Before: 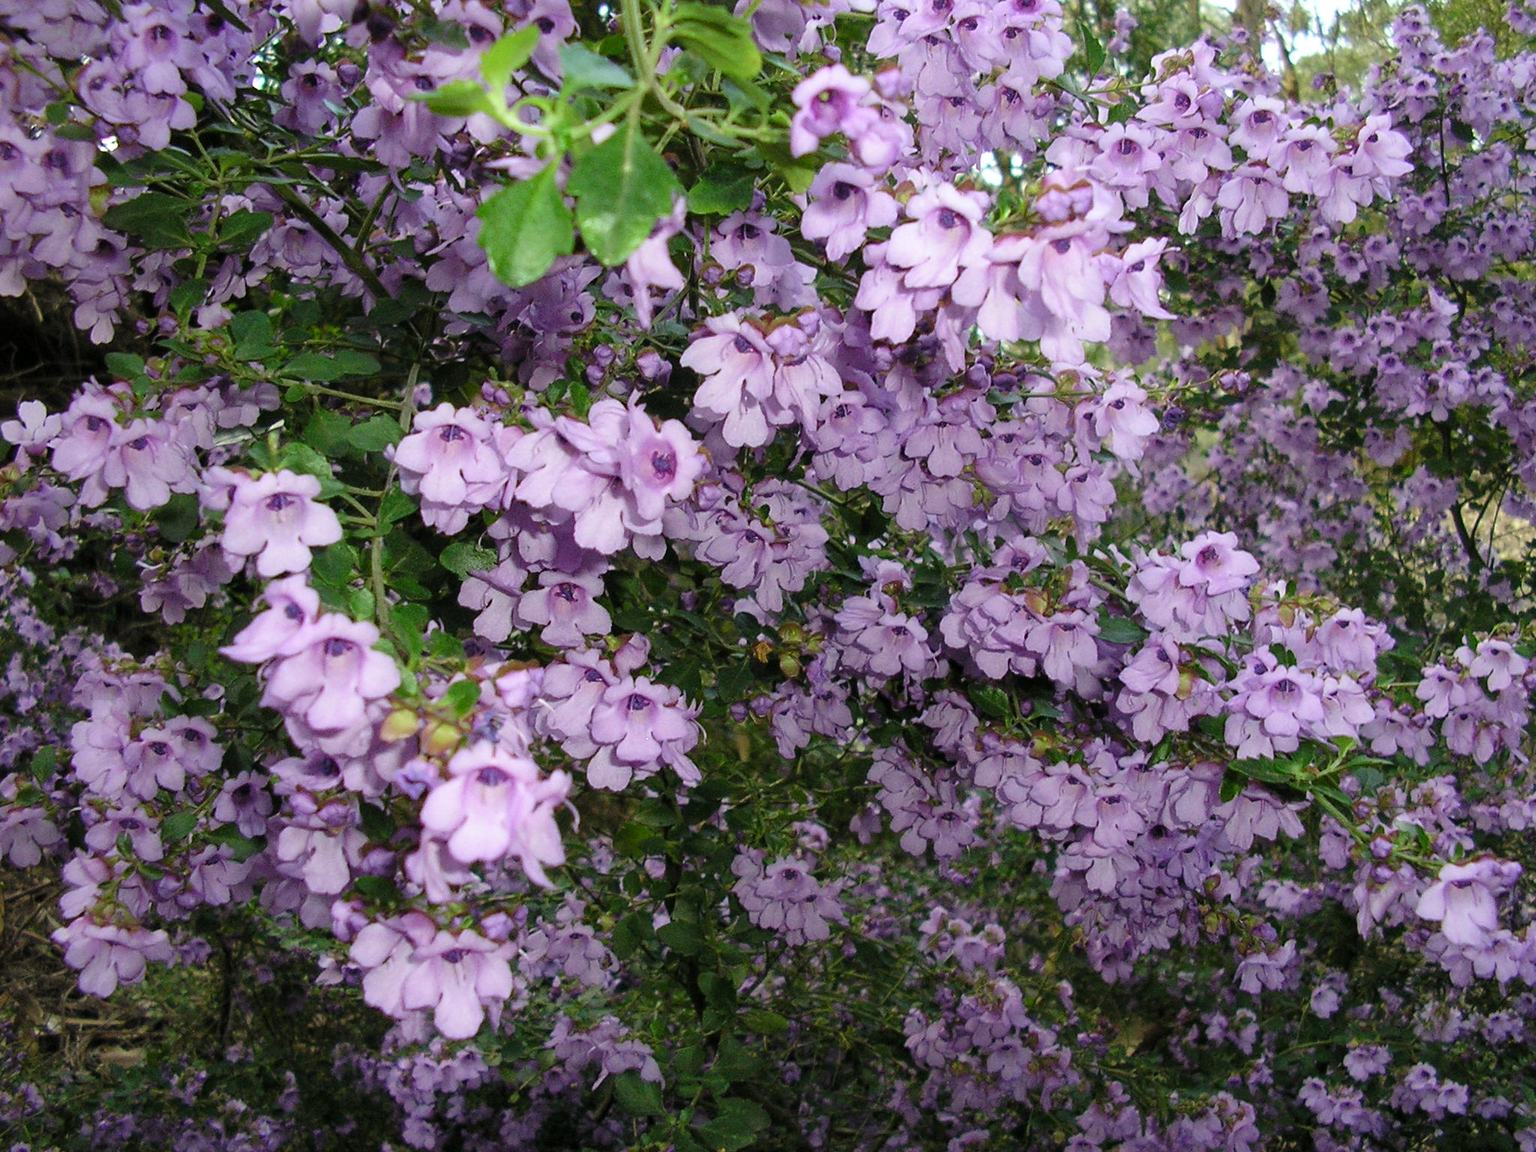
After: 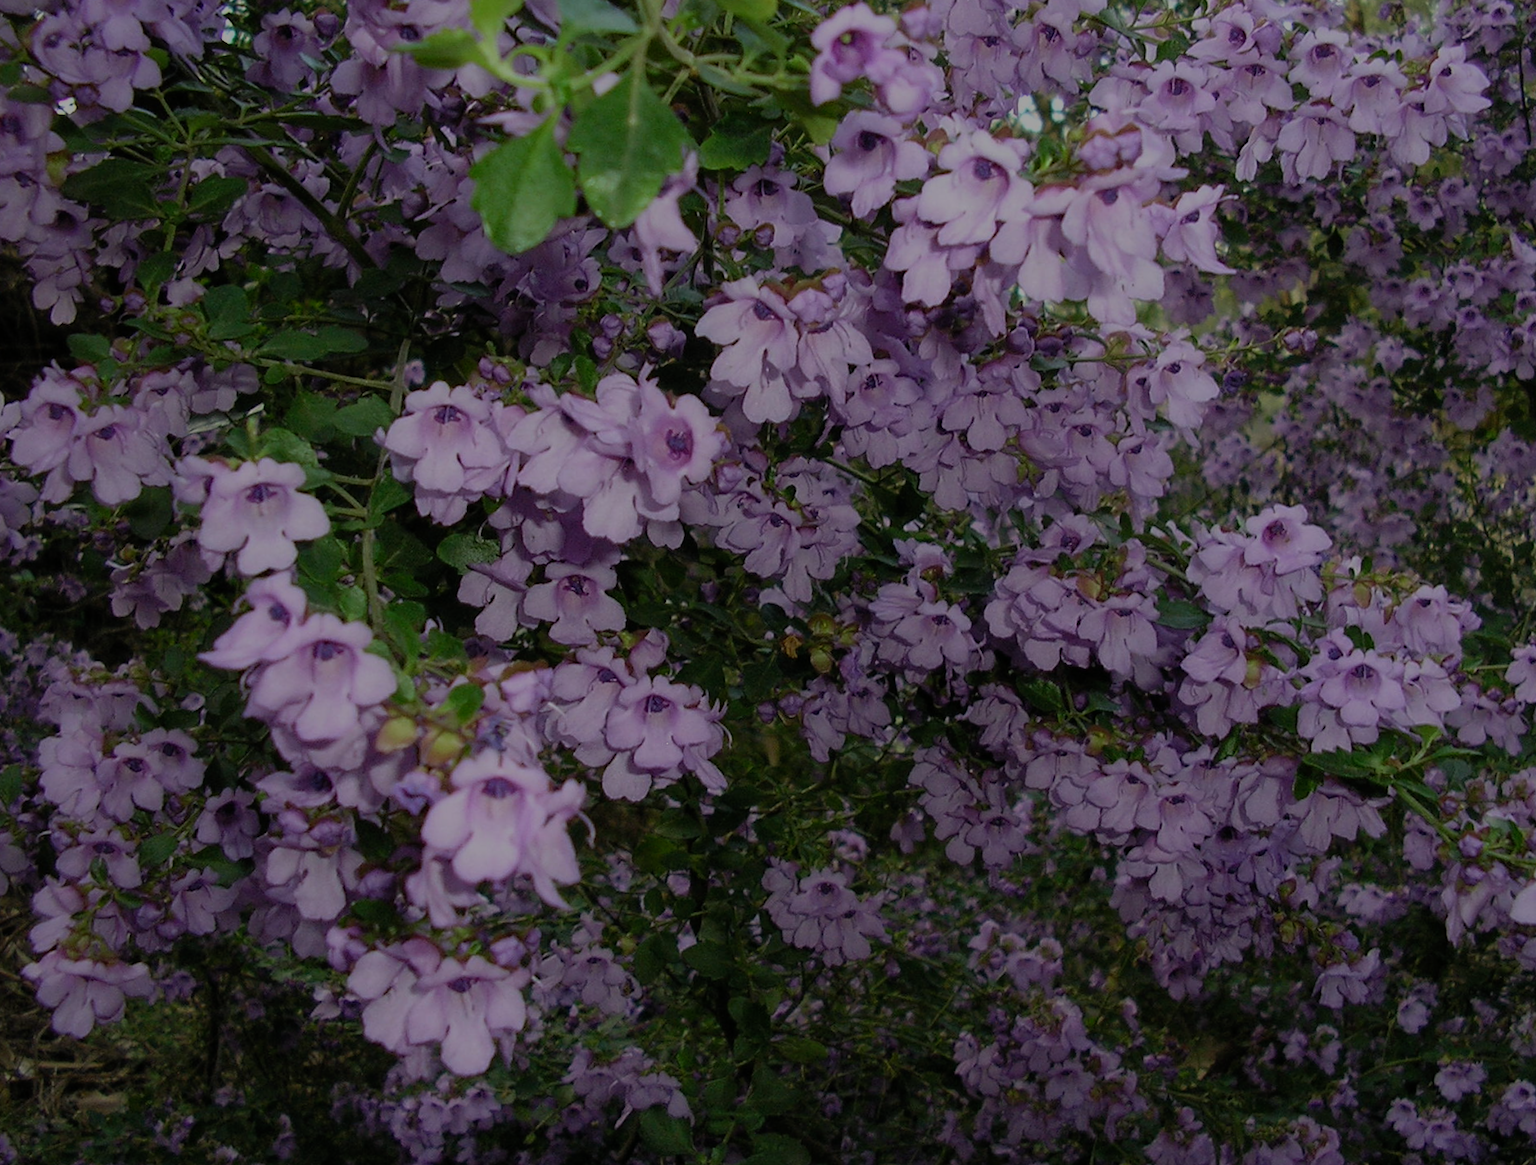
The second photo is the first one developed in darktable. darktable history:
exposure: exposure -1.468 EV, compensate highlight preservation false
crop: left 3.305%, top 6.436%, right 6.389%, bottom 3.258%
rotate and perspective: rotation -1.17°, automatic cropping off
